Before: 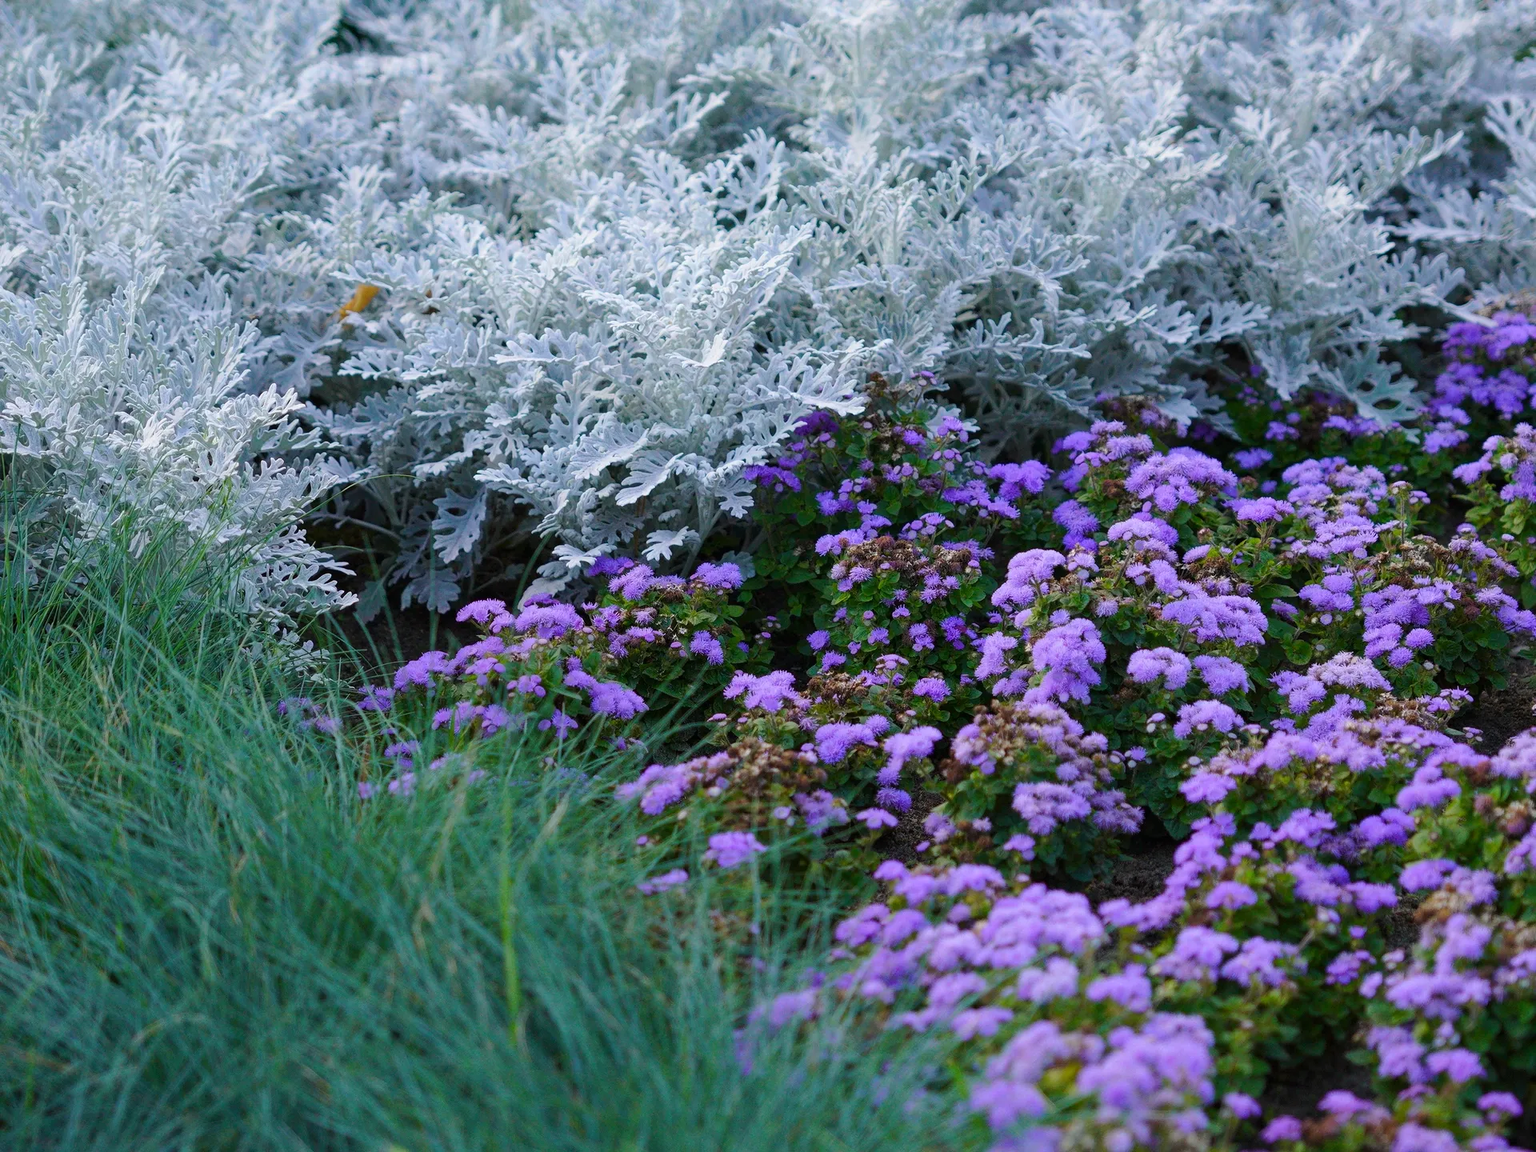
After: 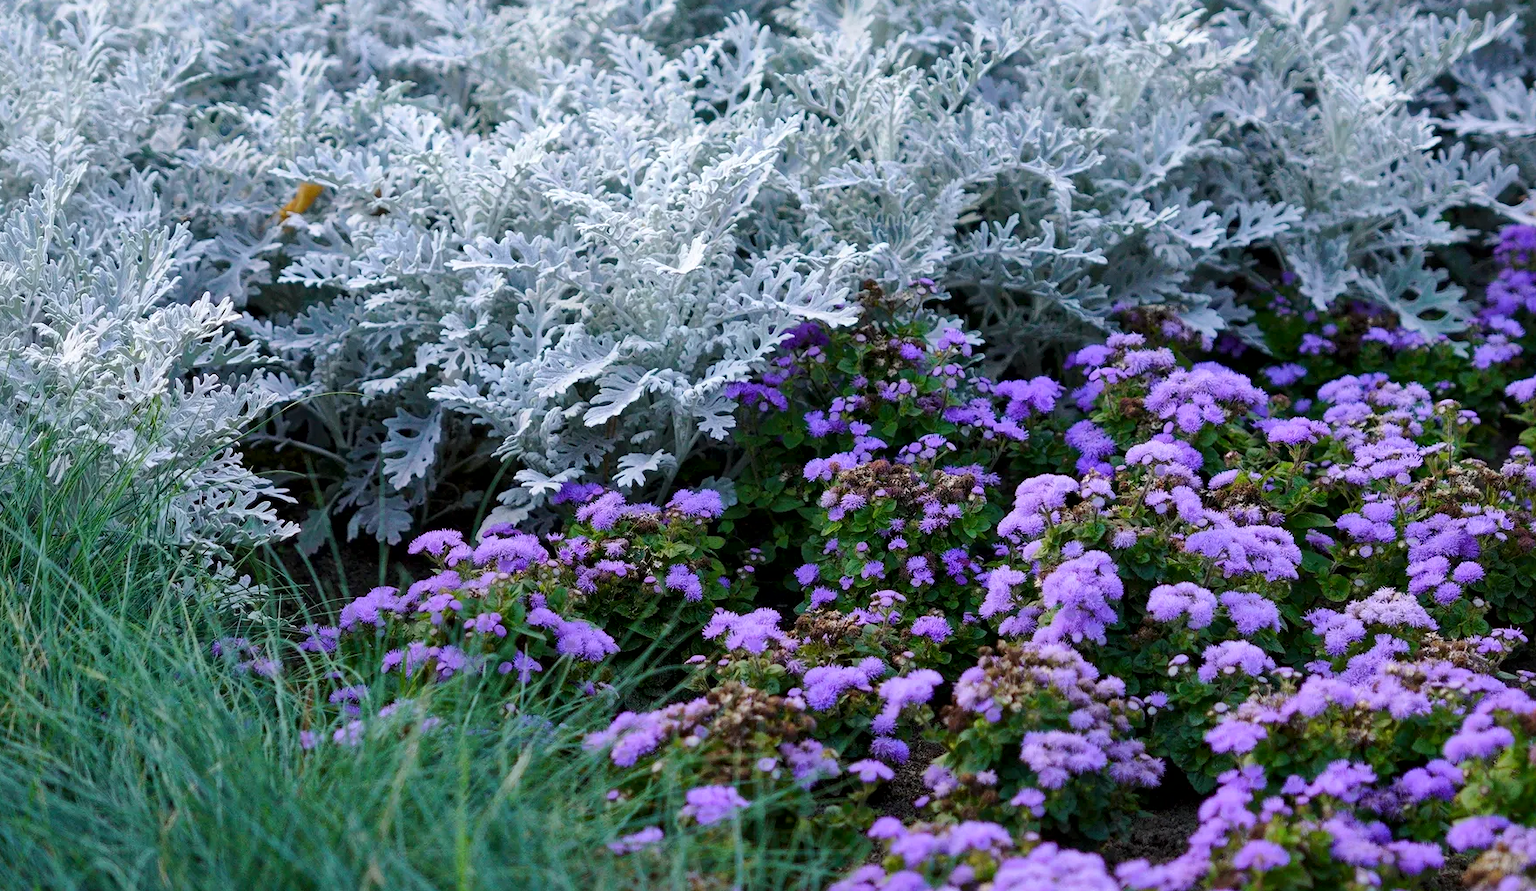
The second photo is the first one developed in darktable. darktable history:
crop: left 5.596%, top 10.314%, right 3.534%, bottom 19.395%
local contrast: mode bilateral grid, contrast 20, coarseness 50, detail 148%, midtone range 0.2
